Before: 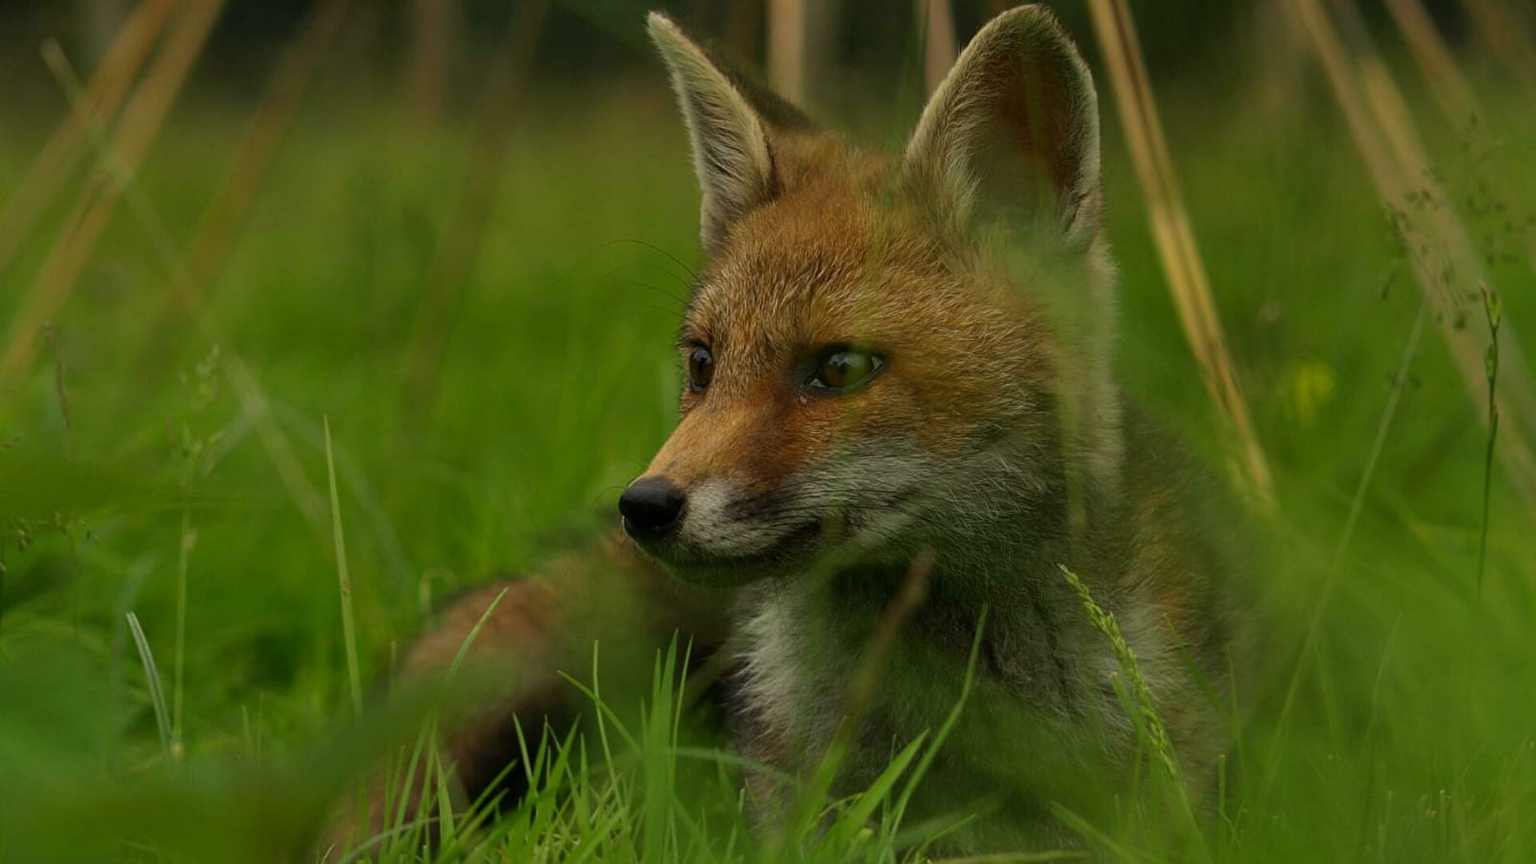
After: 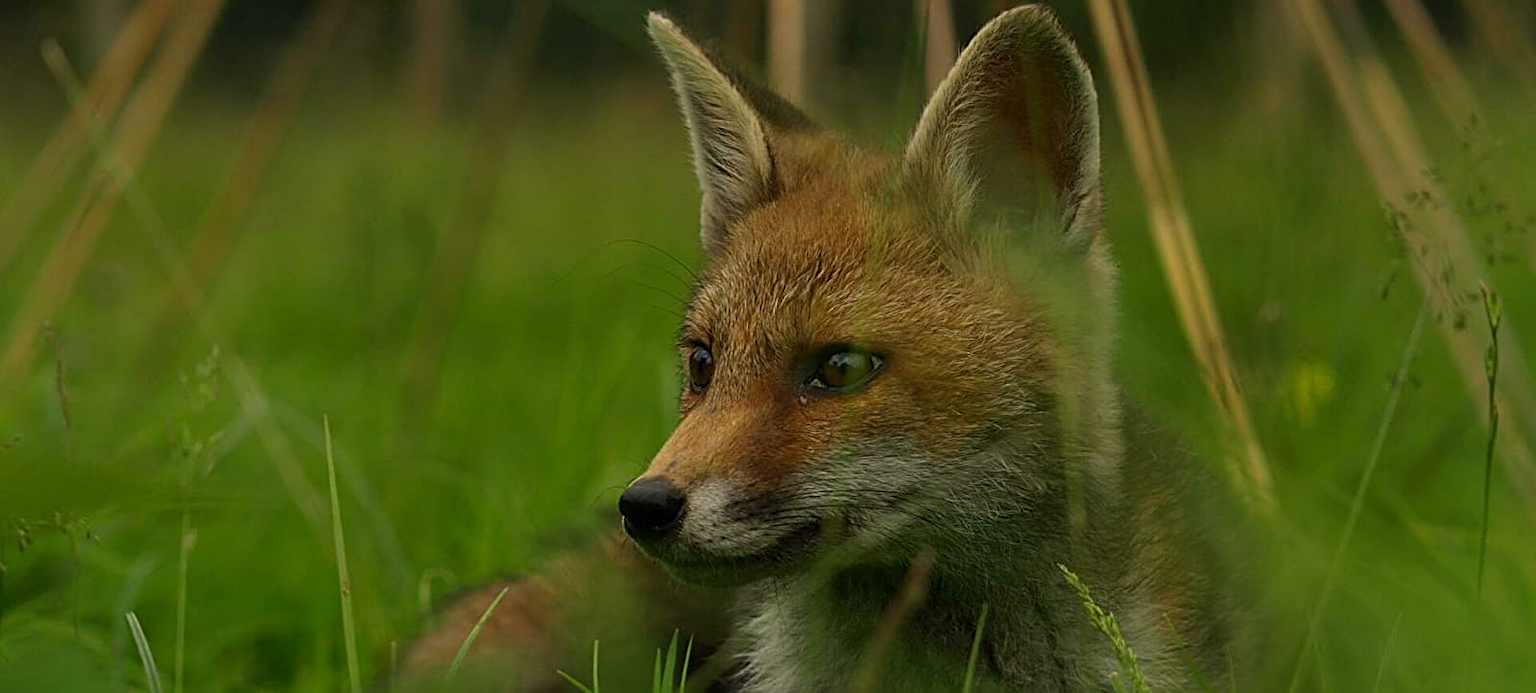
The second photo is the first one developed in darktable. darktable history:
crop: bottom 19.708%
sharpen: radius 2.788
